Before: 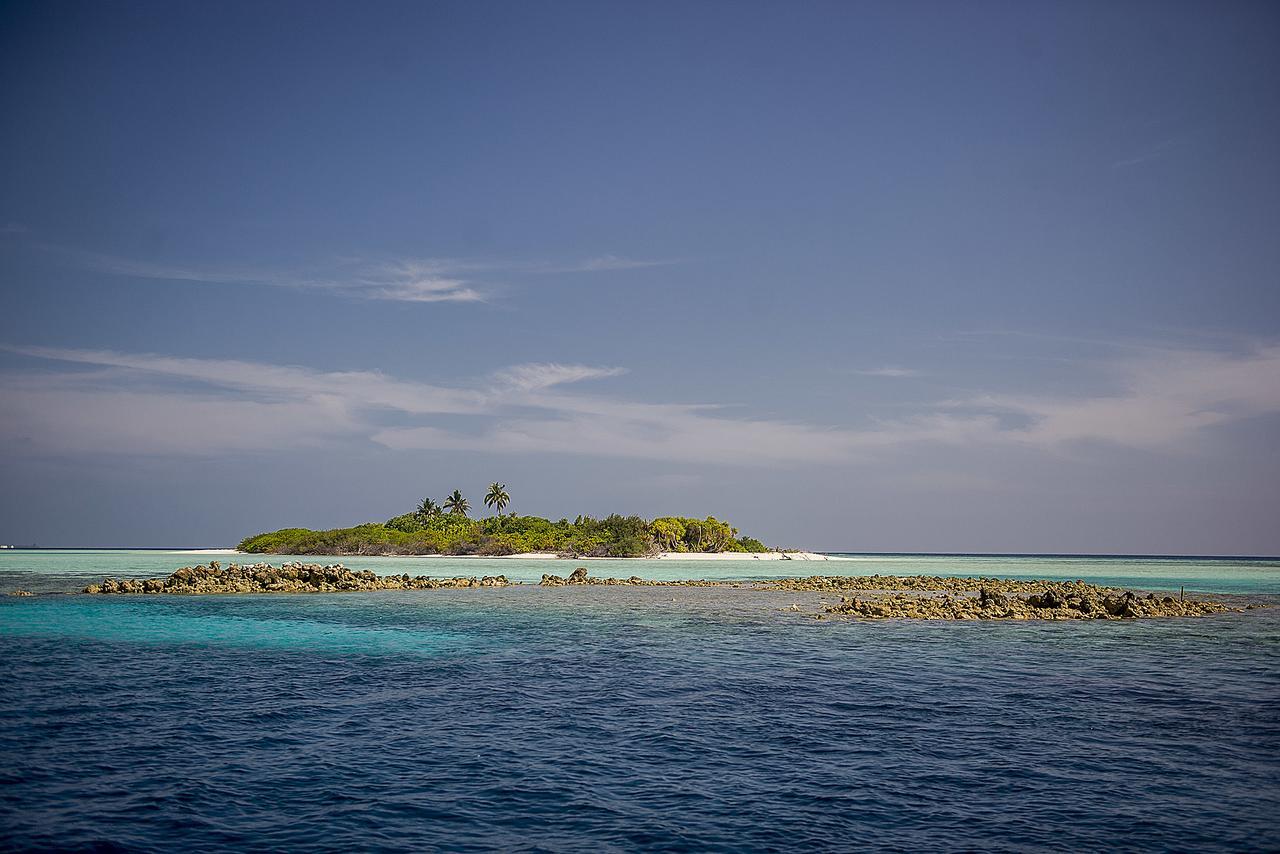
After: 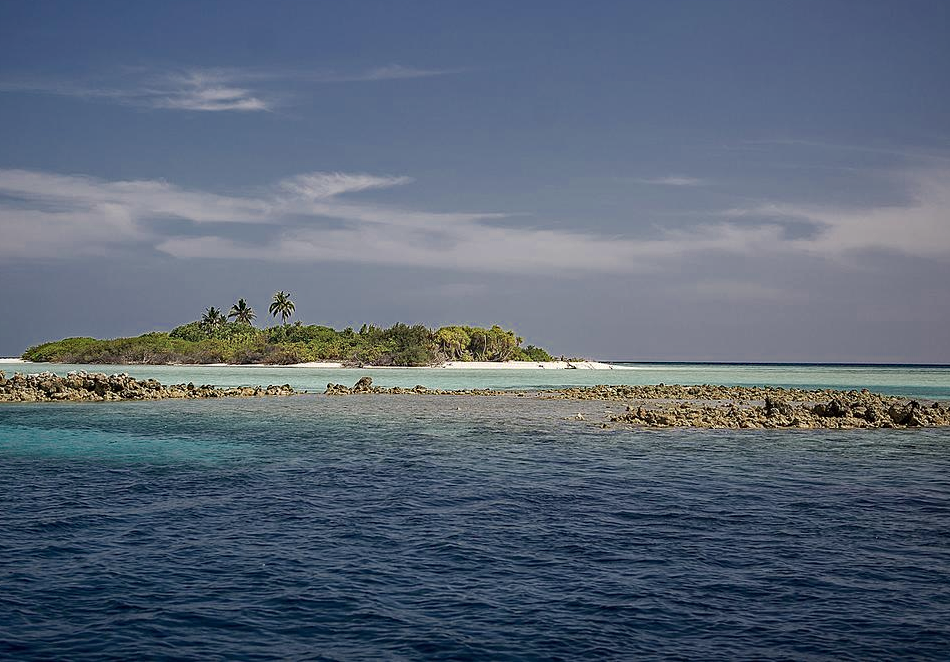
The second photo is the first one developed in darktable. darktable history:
haze removal: compatibility mode true
crop: left 16.831%, top 22.478%, right 8.915%
color zones: curves: ch0 [(0, 0.5) (0.125, 0.4) (0.25, 0.5) (0.375, 0.4) (0.5, 0.4) (0.625, 0.35) (0.75, 0.35) (0.875, 0.5)]; ch1 [(0, 0.35) (0.125, 0.45) (0.25, 0.35) (0.375, 0.35) (0.5, 0.35) (0.625, 0.35) (0.75, 0.45) (0.875, 0.35)]; ch2 [(0, 0.6) (0.125, 0.5) (0.25, 0.5) (0.375, 0.6) (0.5, 0.6) (0.625, 0.5) (0.75, 0.5) (0.875, 0.5)]
